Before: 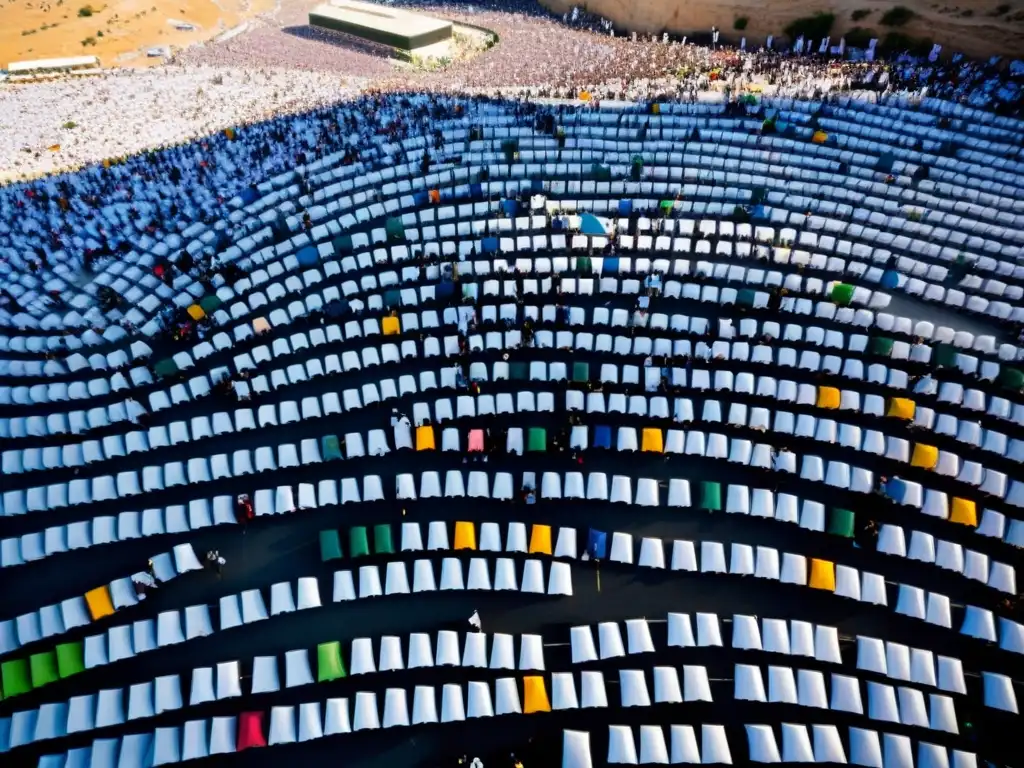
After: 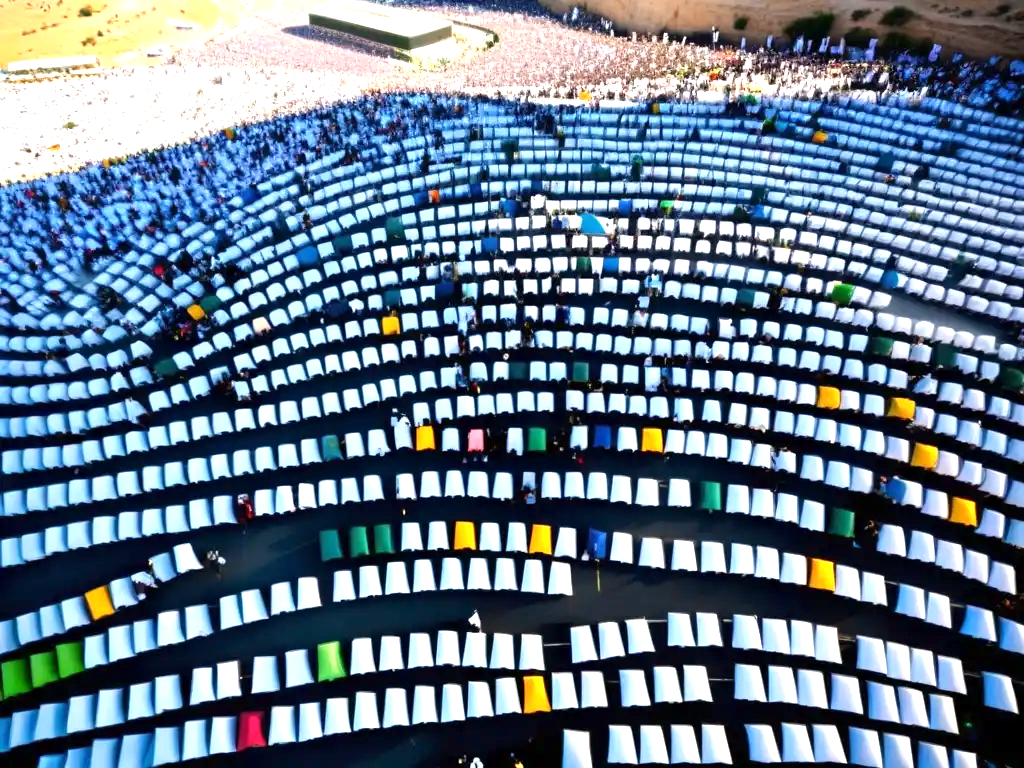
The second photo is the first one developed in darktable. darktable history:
exposure: exposure 0.939 EV, compensate exposure bias true, compensate highlight preservation false
